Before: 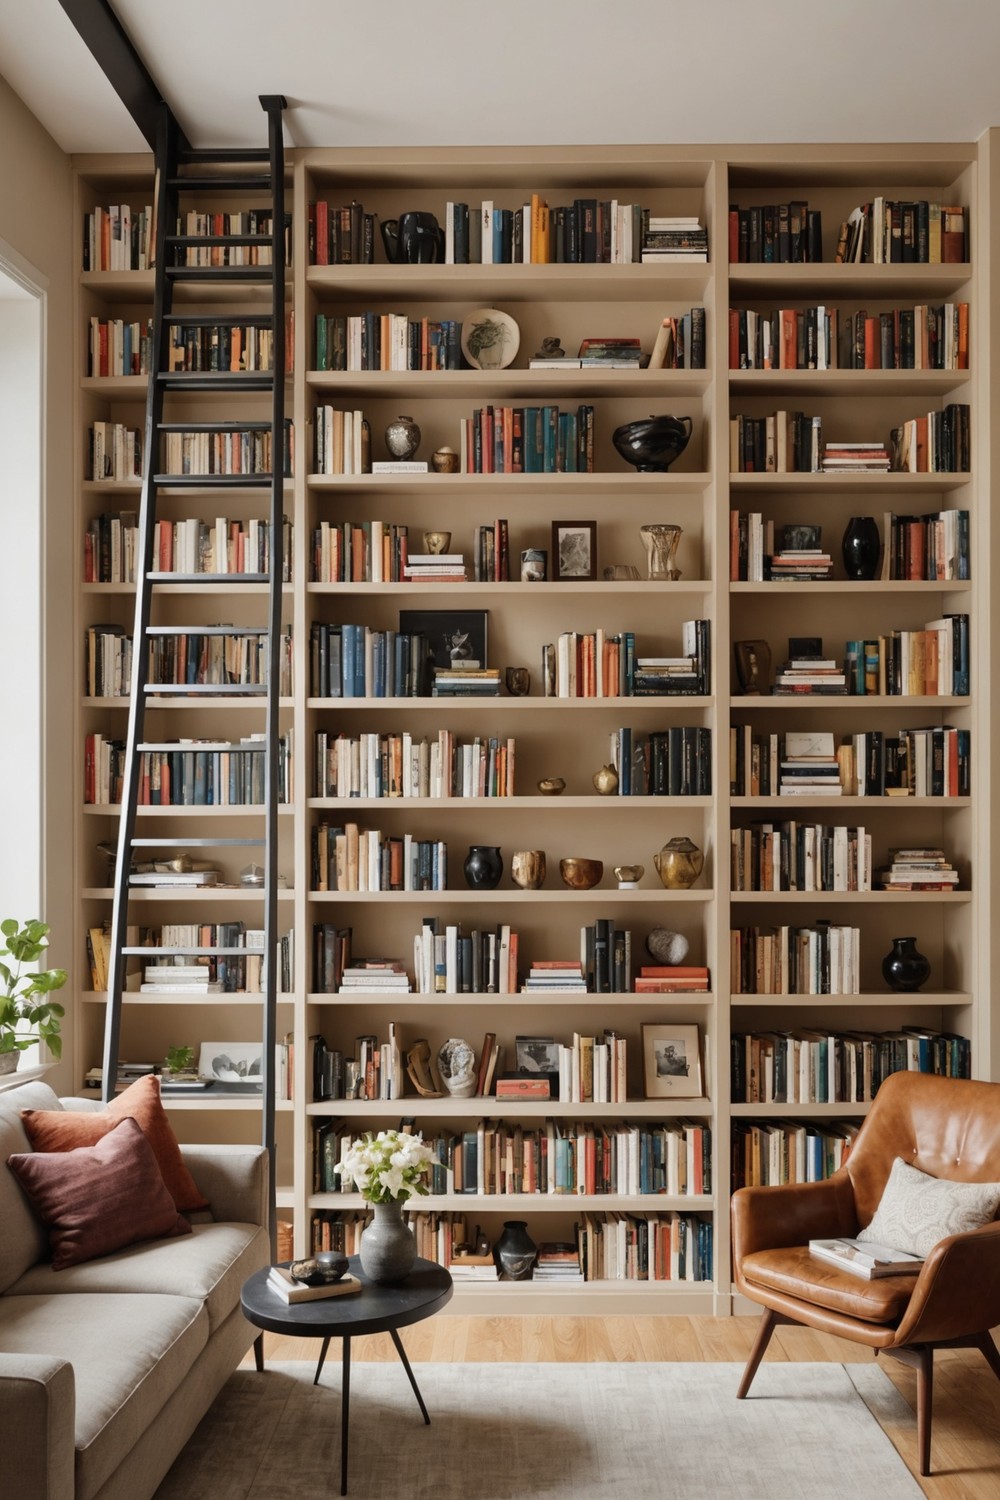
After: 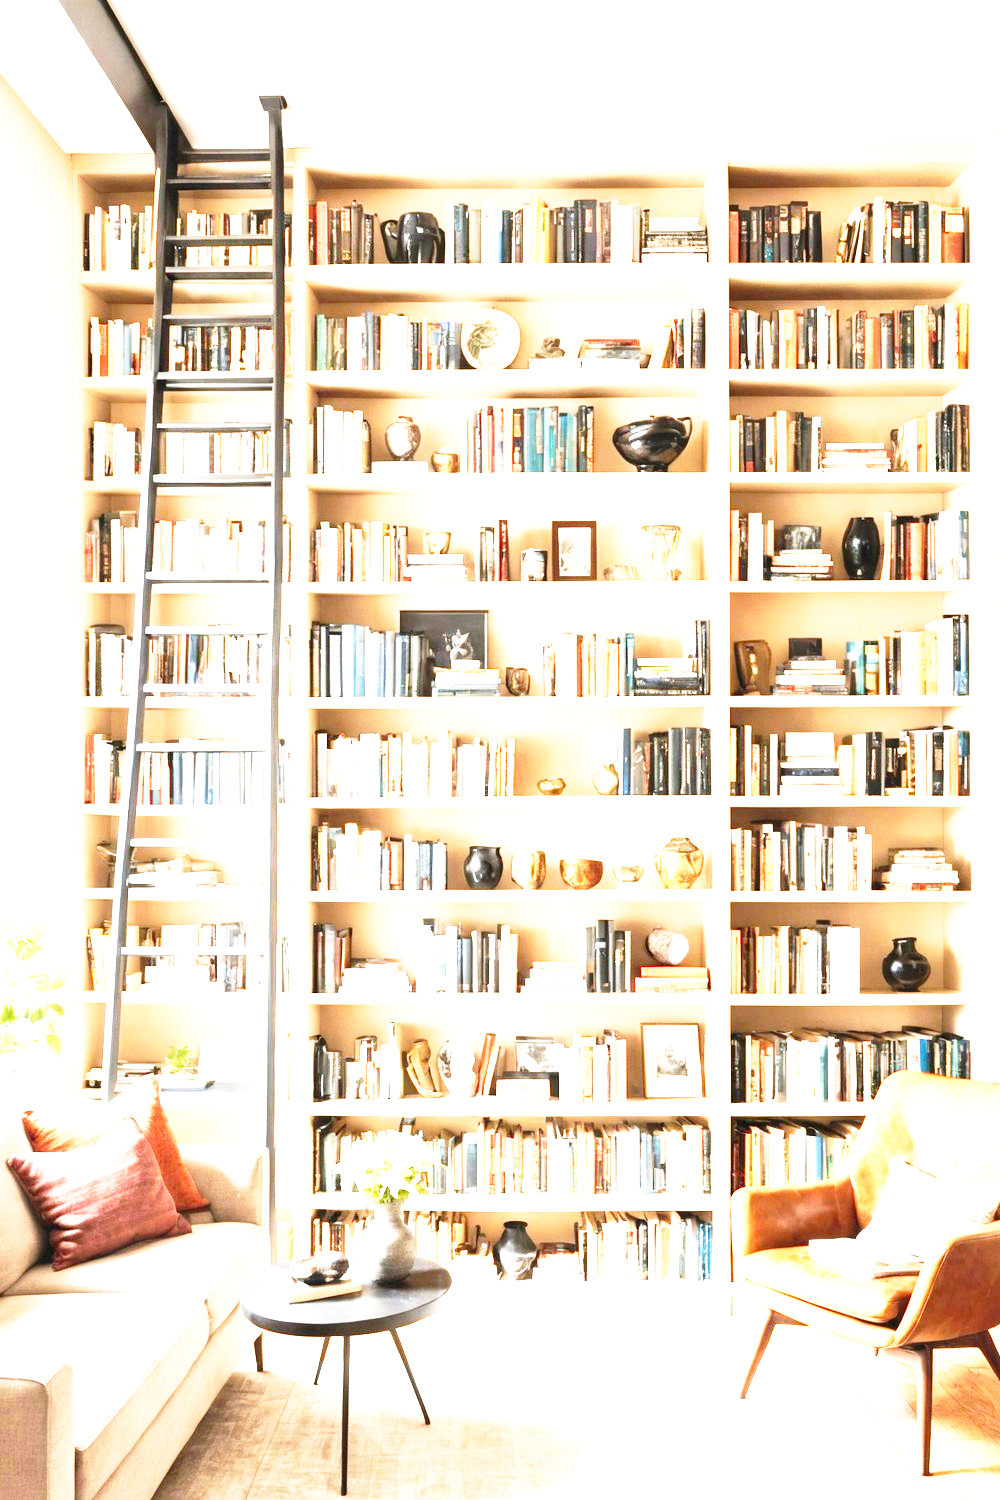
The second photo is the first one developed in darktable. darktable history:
exposure: exposure 3 EV, compensate highlight preservation false
base curve: curves: ch0 [(0, 0) (0.026, 0.03) (0.109, 0.232) (0.351, 0.748) (0.669, 0.968) (1, 1)], preserve colors none
white balance: red 0.988, blue 1.017
